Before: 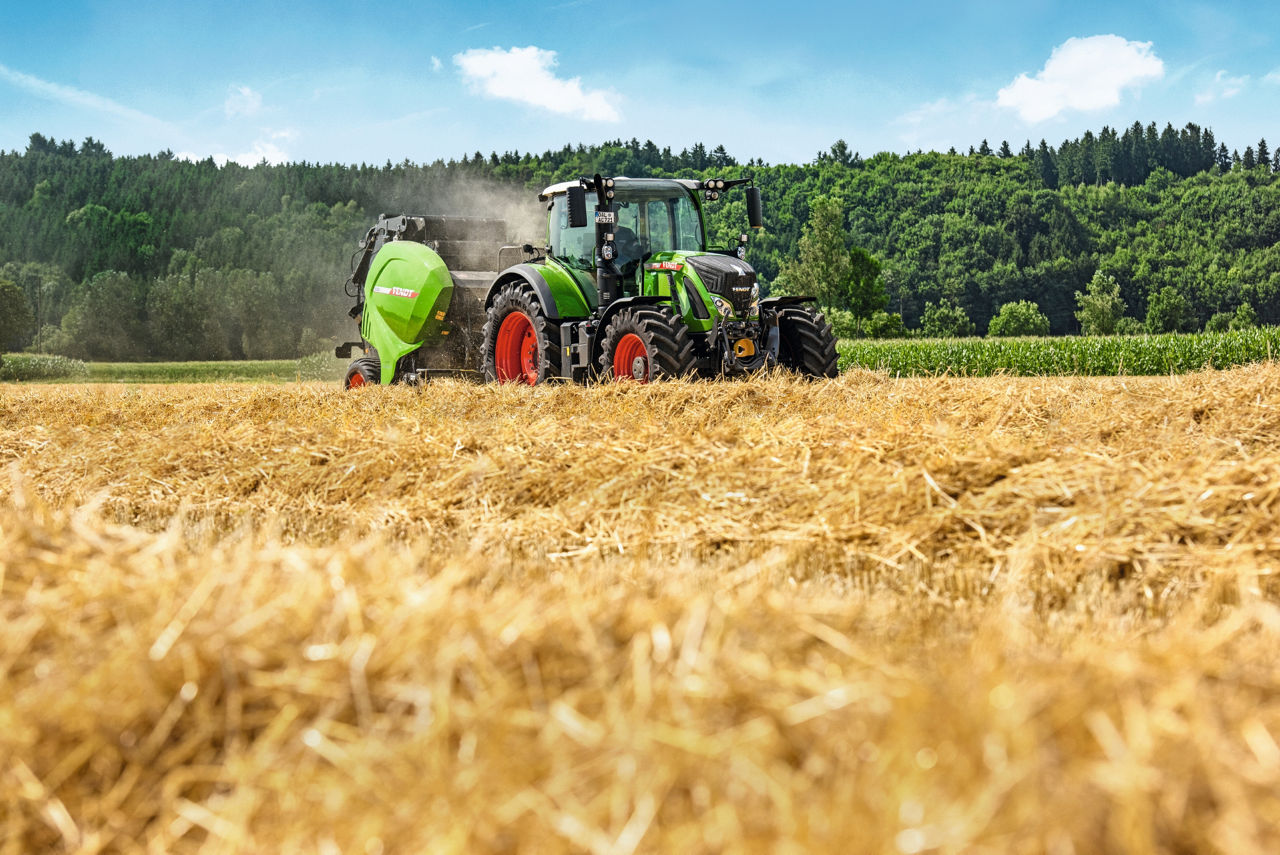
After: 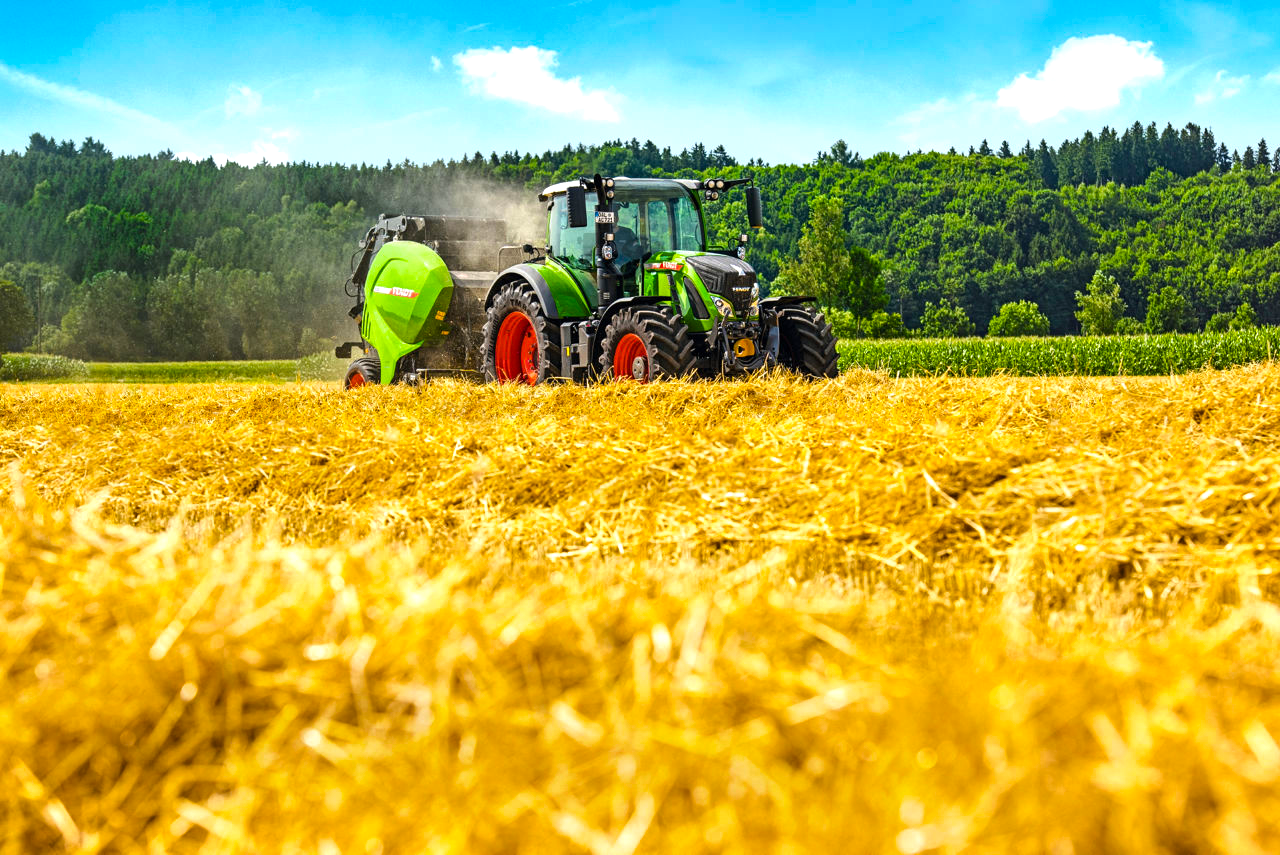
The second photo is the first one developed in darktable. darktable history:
color balance rgb: perceptual saturation grading › global saturation 30.208%, perceptual brilliance grading › highlights 9.544%, perceptual brilliance grading › mid-tones 5.338%, global vibrance 32.388%
